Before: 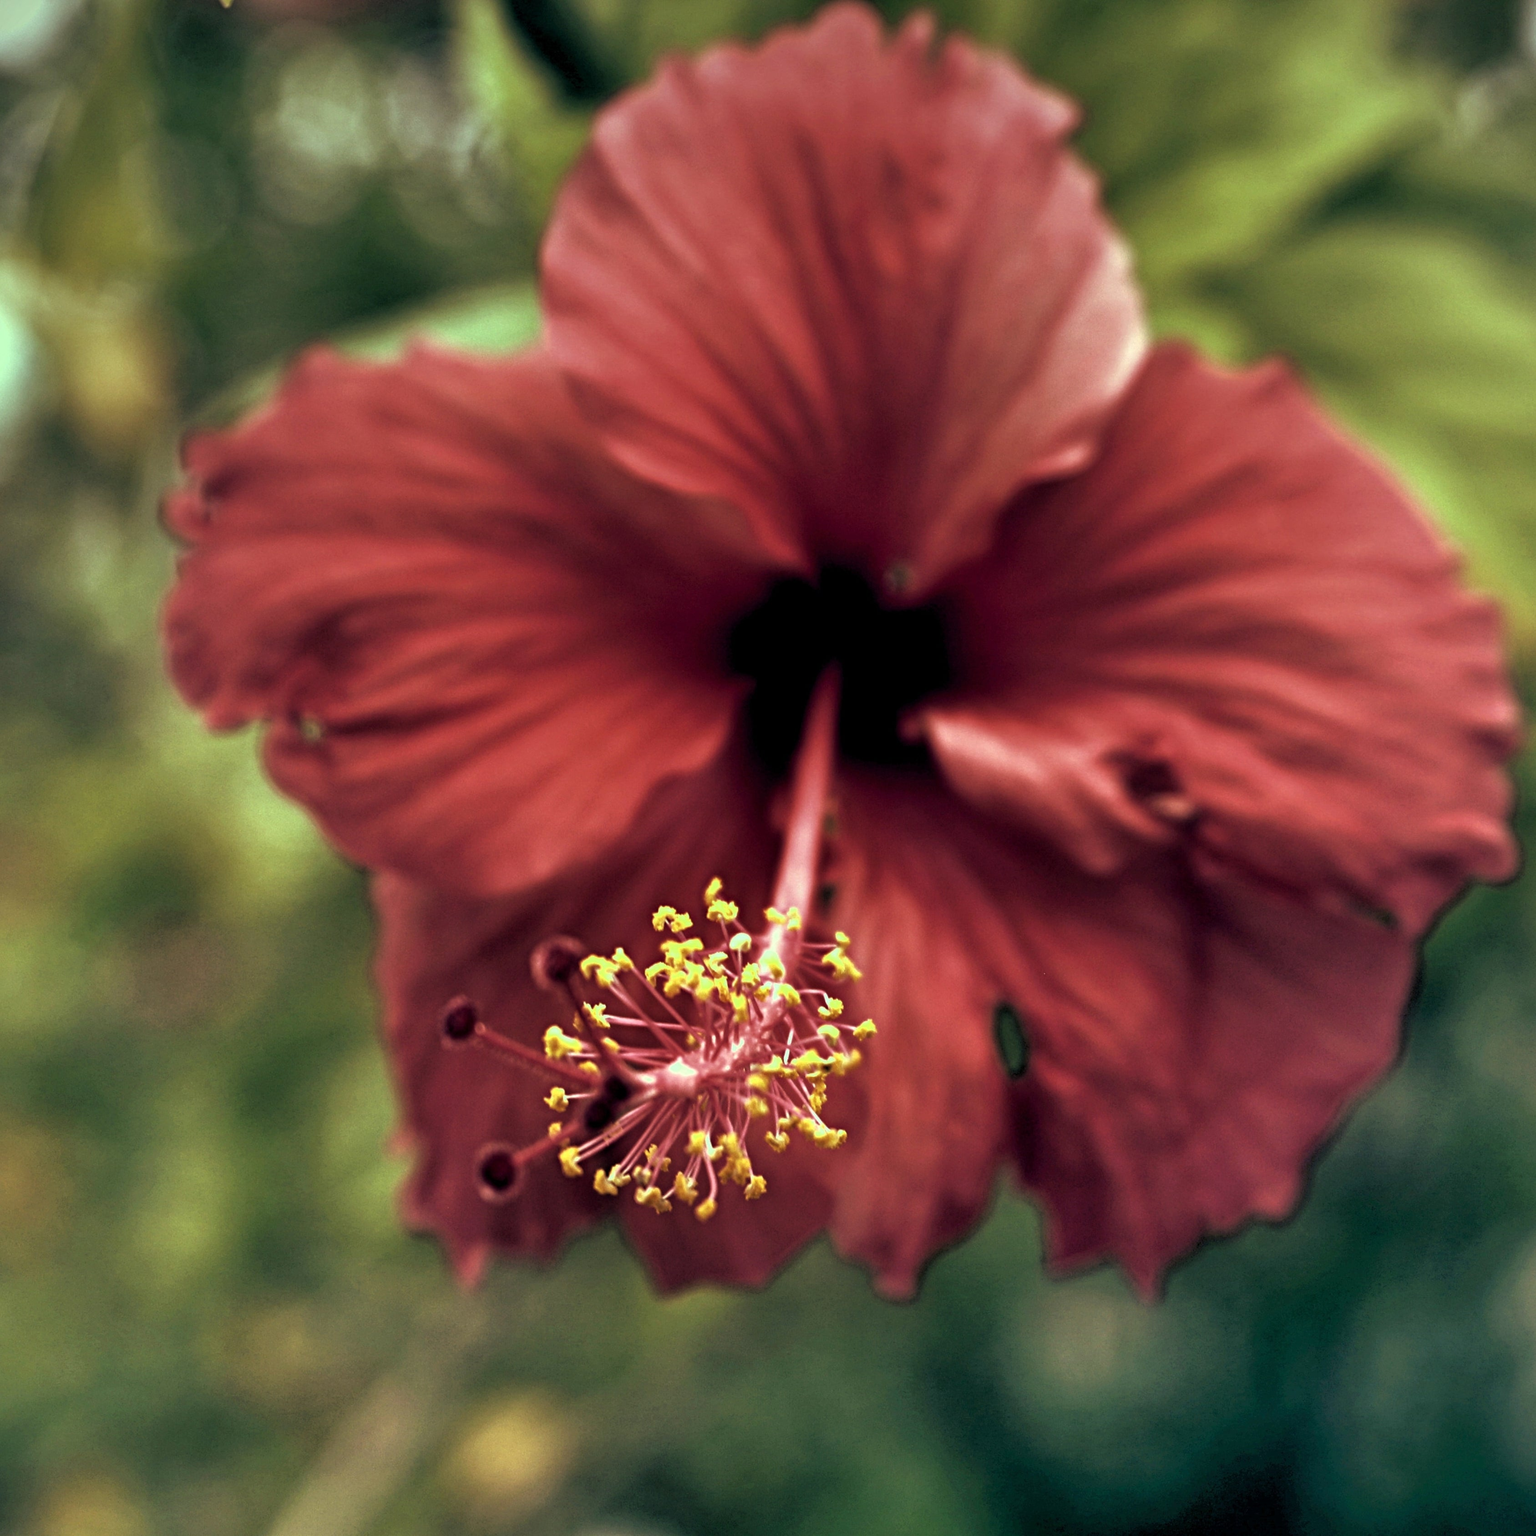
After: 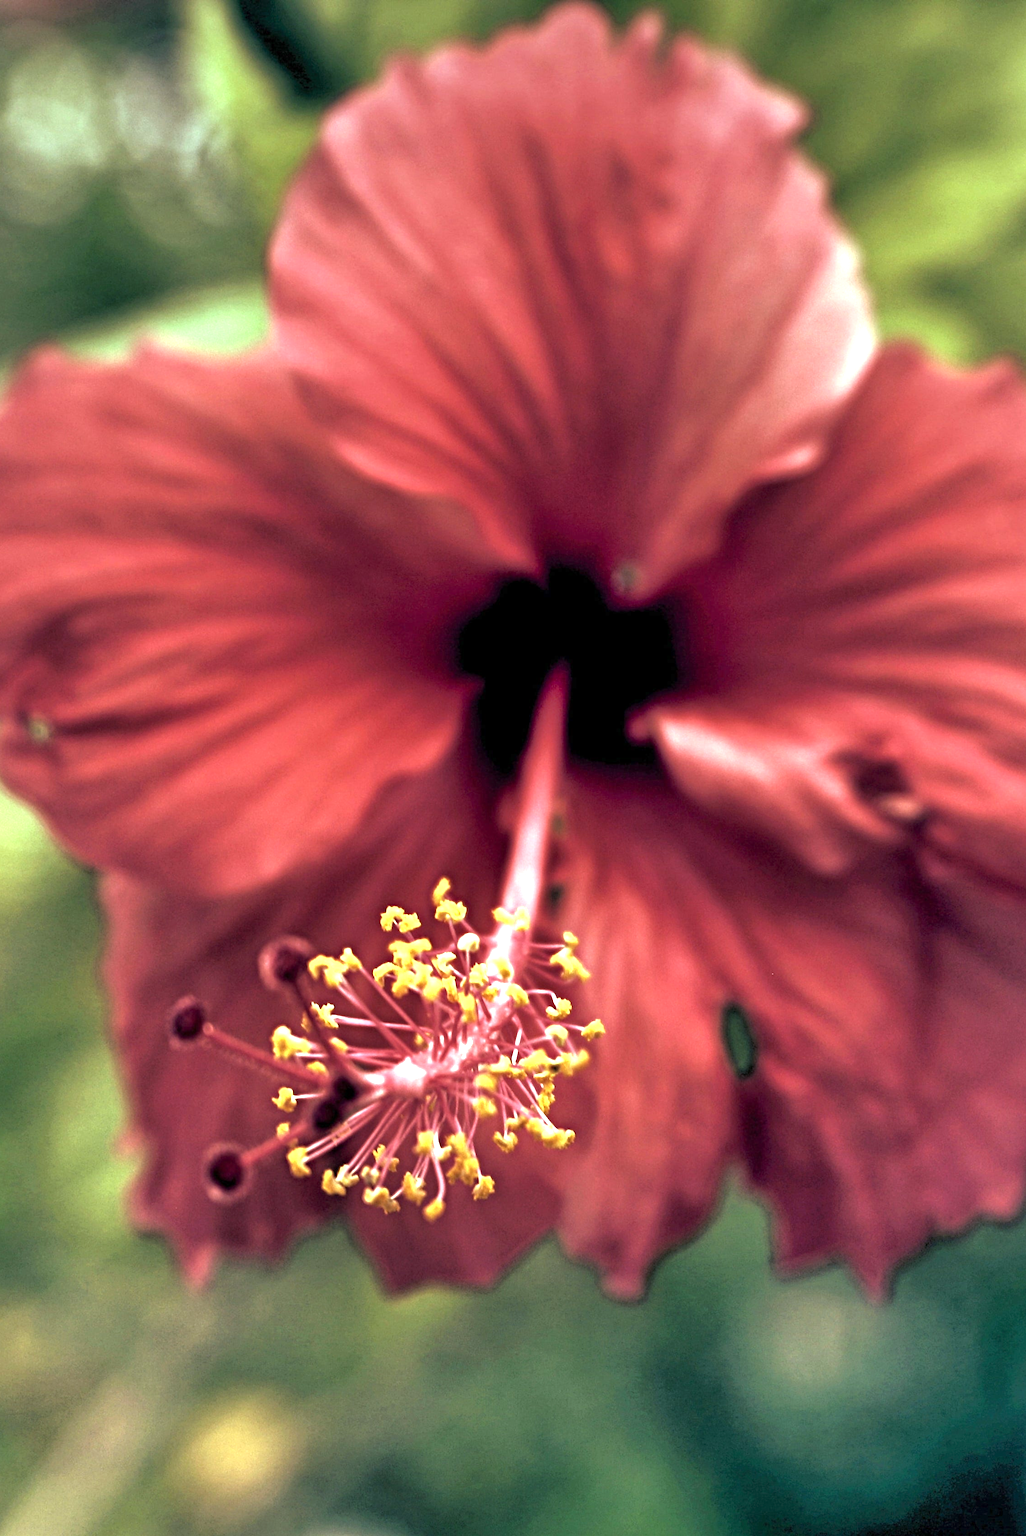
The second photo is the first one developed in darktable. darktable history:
exposure: exposure 0.943 EV, compensate highlight preservation false
shadows and highlights: shadows 43.06, highlights 6.94
white balance: red 0.967, blue 1.049
crop and rotate: left 17.732%, right 15.423%
